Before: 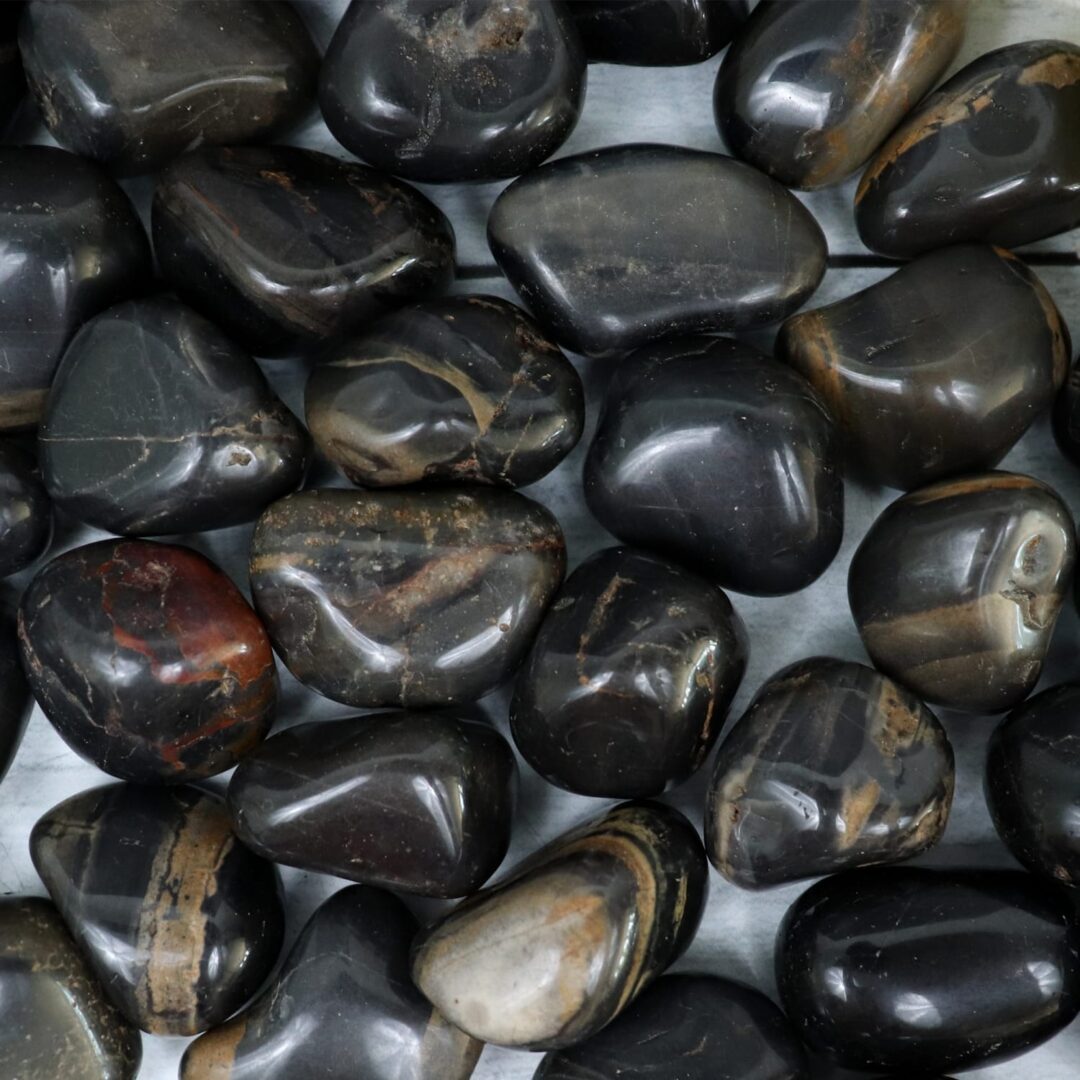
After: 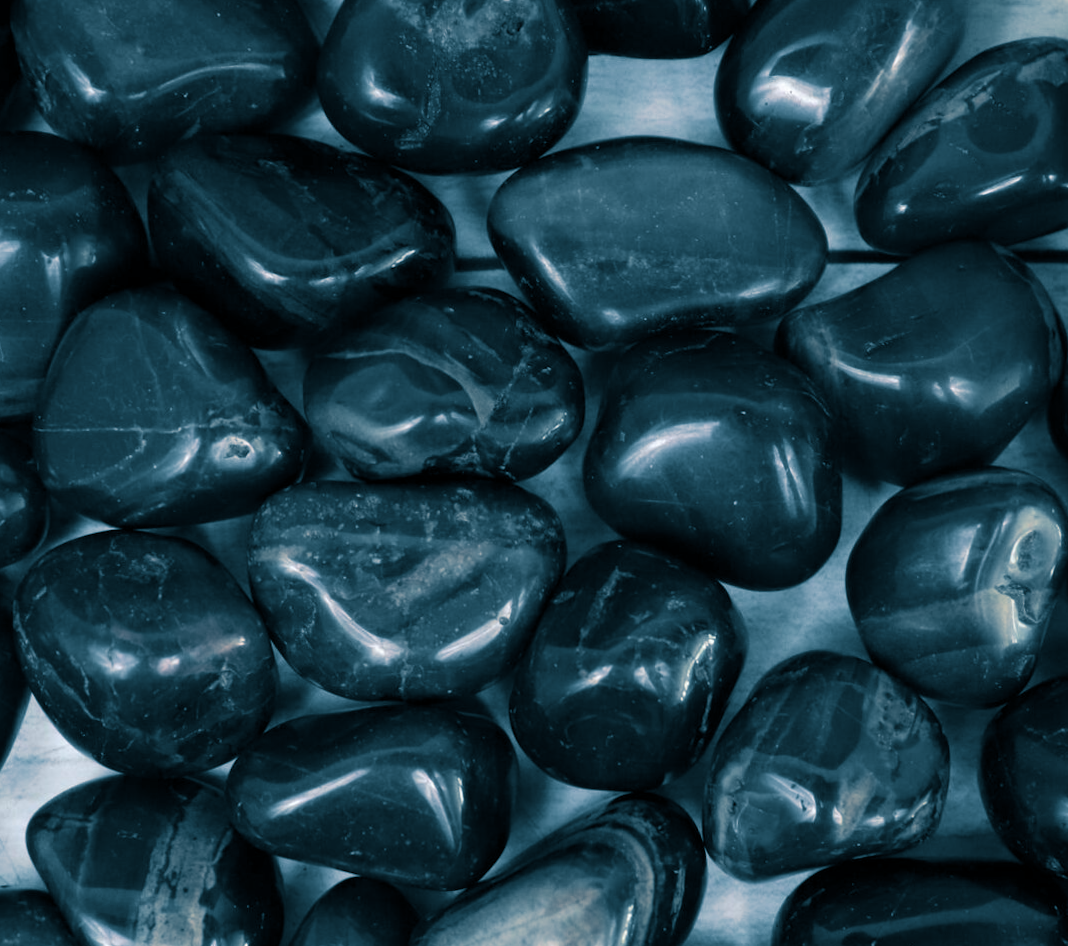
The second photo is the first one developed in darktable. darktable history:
split-toning: shadows › hue 212.4°, balance -70
crop and rotate: top 0%, bottom 11.49%
rotate and perspective: rotation 0.174°, lens shift (vertical) 0.013, lens shift (horizontal) 0.019, shear 0.001, automatic cropping original format, crop left 0.007, crop right 0.991, crop top 0.016, crop bottom 0.997
